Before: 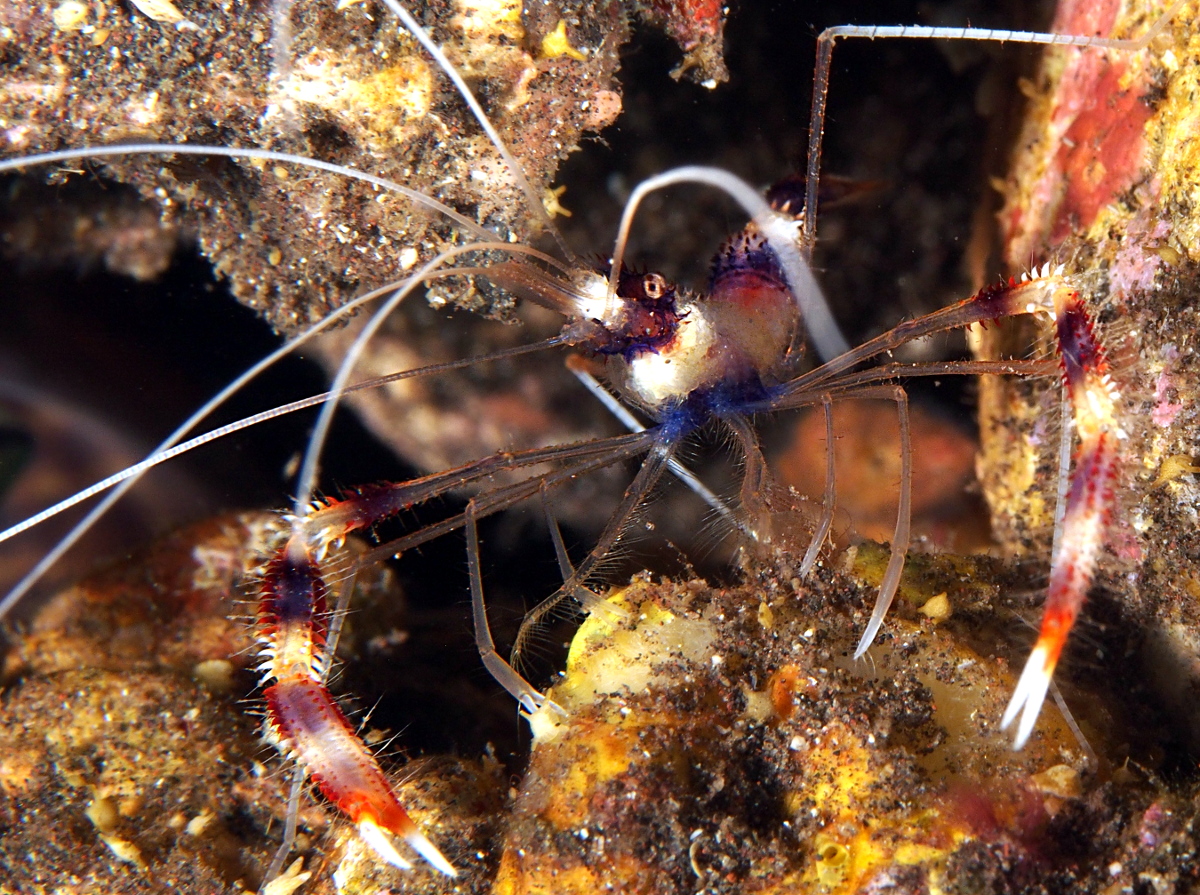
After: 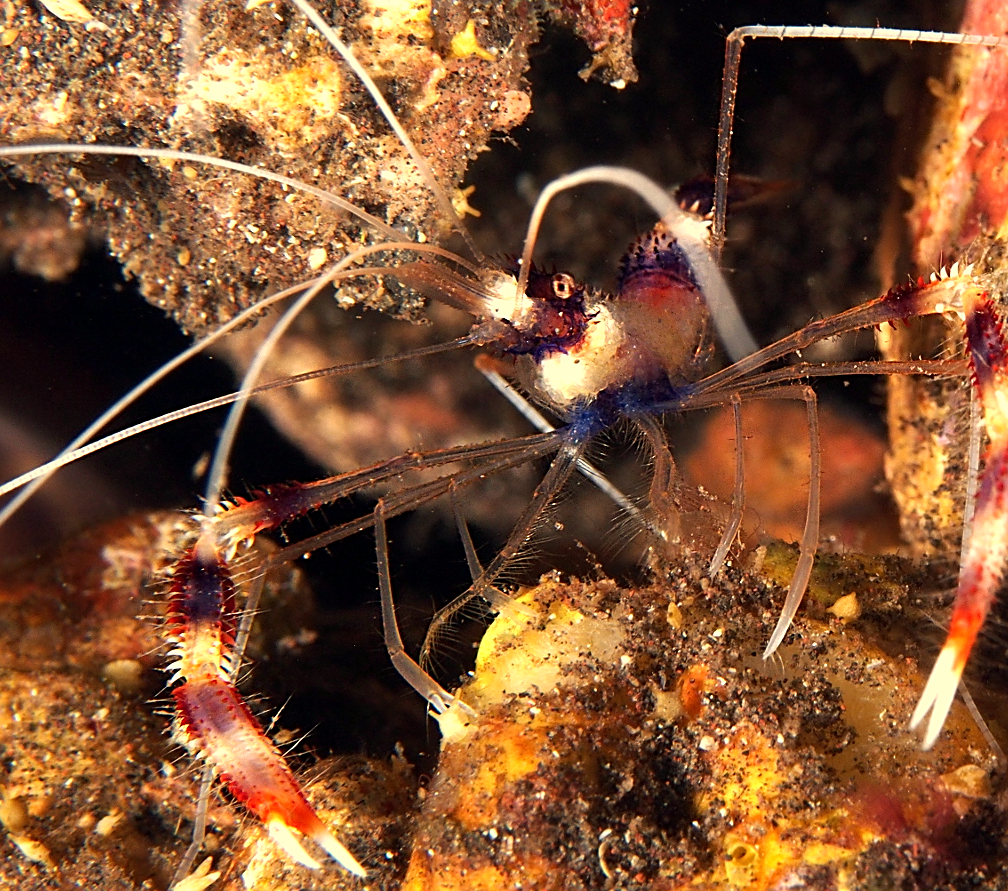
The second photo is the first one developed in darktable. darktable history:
white balance: red 1.138, green 0.996, blue 0.812
sharpen: on, module defaults
crop: left 7.598%, right 7.873%
